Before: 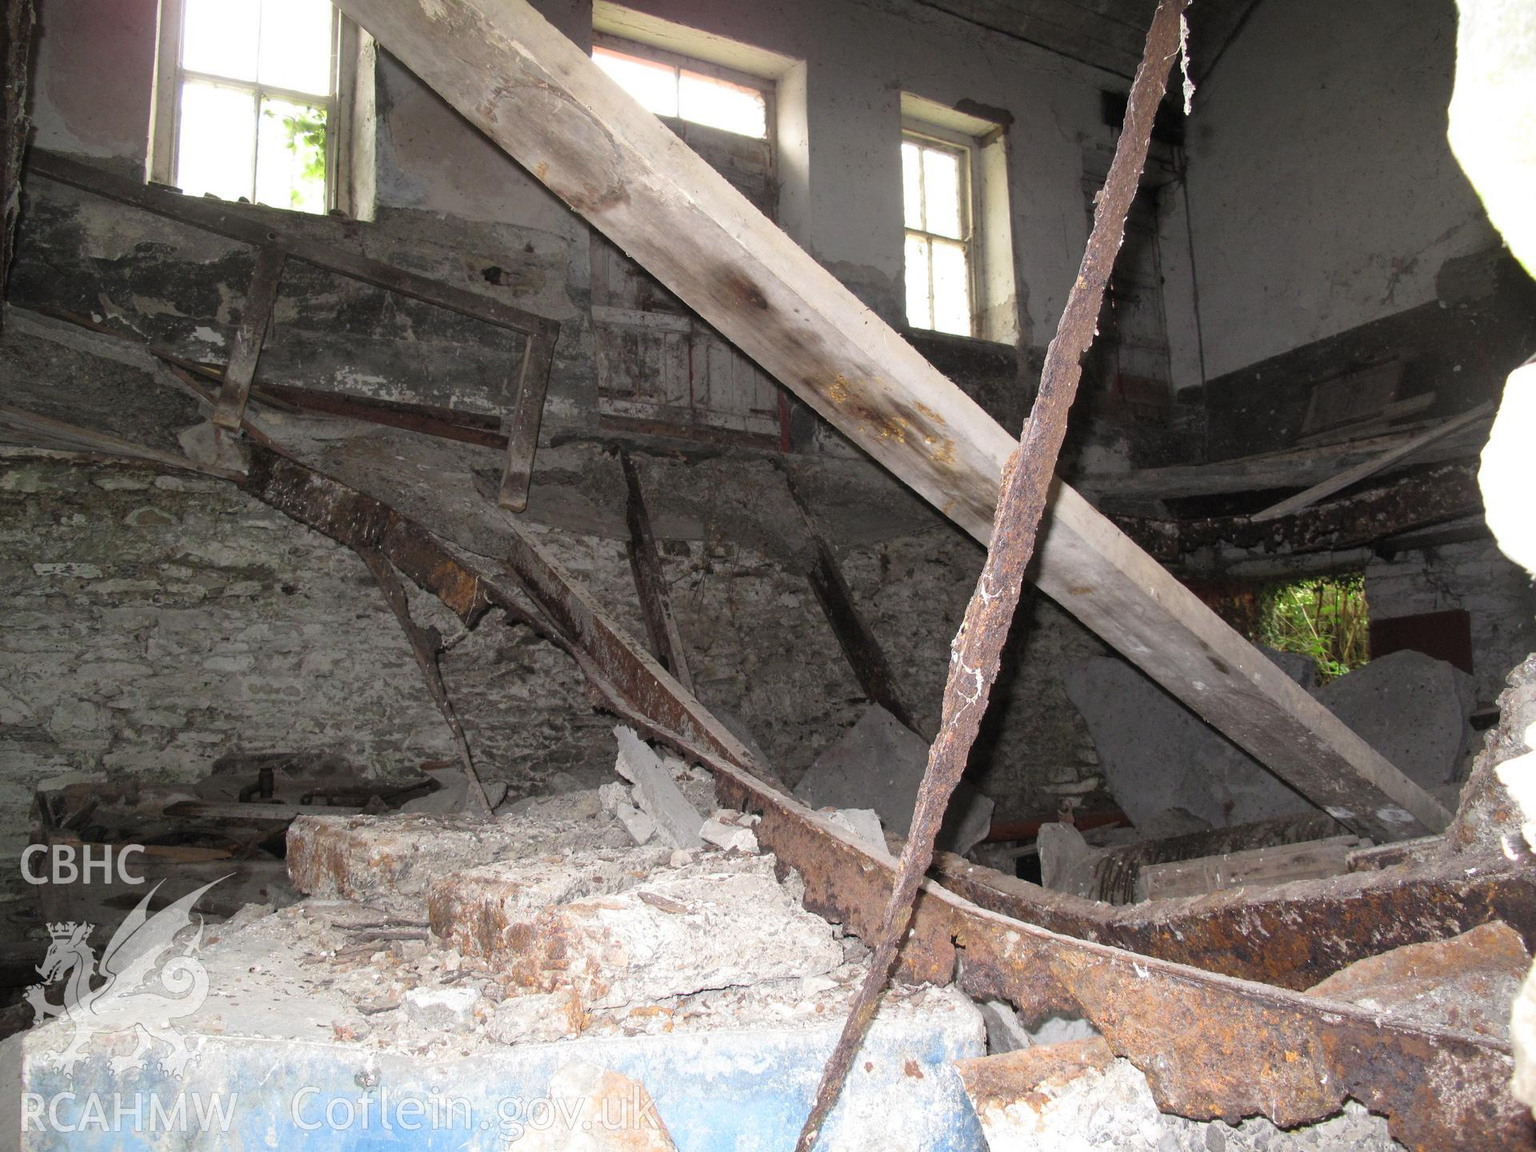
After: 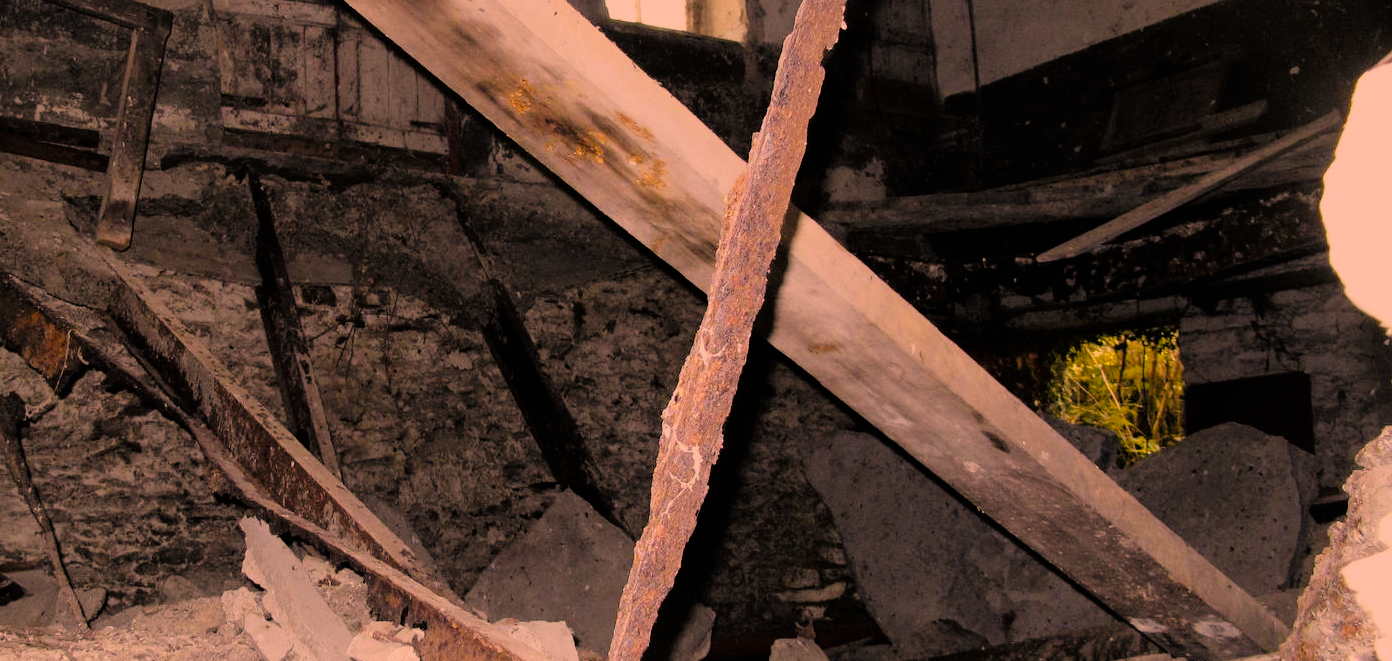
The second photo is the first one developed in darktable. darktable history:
filmic rgb: black relative exposure -6.96 EV, white relative exposure 5.62 EV, threshold 5.98 EV, hardness 2.85, enable highlight reconstruction true
crop and rotate: left 27.481%, top 27.134%, bottom 26.943%
color correction: highlights a* 22.22, highlights b* 21.9
tone curve: curves: ch0 [(0, 0) (0.003, 0.003) (0.011, 0.003) (0.025, 0.007) (0.044, 0.014) (0.069, 0.02) (0.1, 0.03) (0.136, 0.054) (0.177, 0.099) (0.224, 0.156) (0.277, 0.227) (0.335, 0.302) (0.399, 0.375) (0.468, 0.456) (0.543, 0.54) (0.623, 0.625) (0.709, 0.717) (0.801, 0.807) (0.898, 0.895) (1, 1)], color space Lab, linked channels, preserve colors none
color zones: curves: ch0 [(0, 0.499) (0.143, 0.5) (0.286, 0.5) (0.429, 0.476) (0.571, 0.284) (0.714, 0.243) (0.857, 0.449) (1, 0.499)]; ch1 [(0, 0.532) (0.143, 0.645) (0.286, 0.696) (0.429, 0.211) (0.571, 0.504) (0.714, 0.493) (0.857, 0.495) (1, 0.532)]; ch2 [(0, 0.5) (0.143, 0.5) (0.286, 0.427) (0.429, 0.324) (0.571, 0.5) (0.714, 0.5) (0.857, 0.5) (1, 0.5)]
